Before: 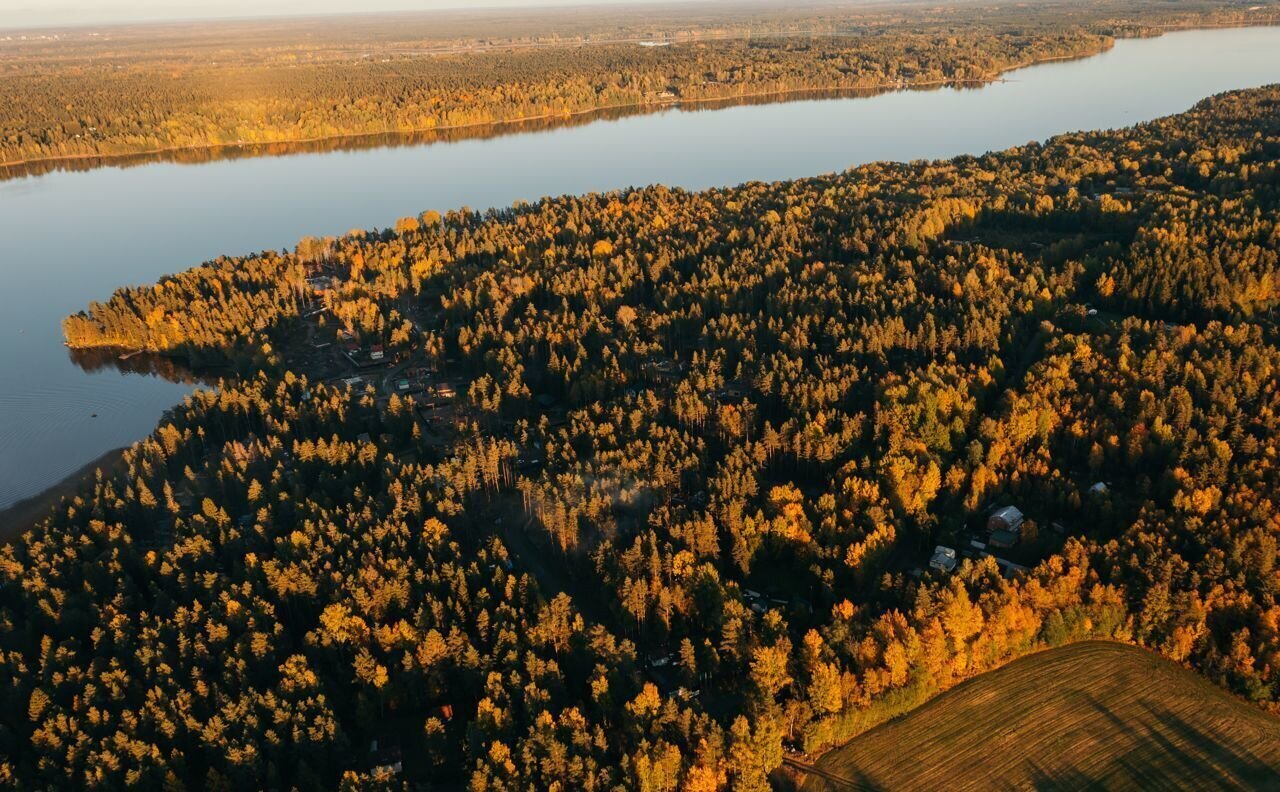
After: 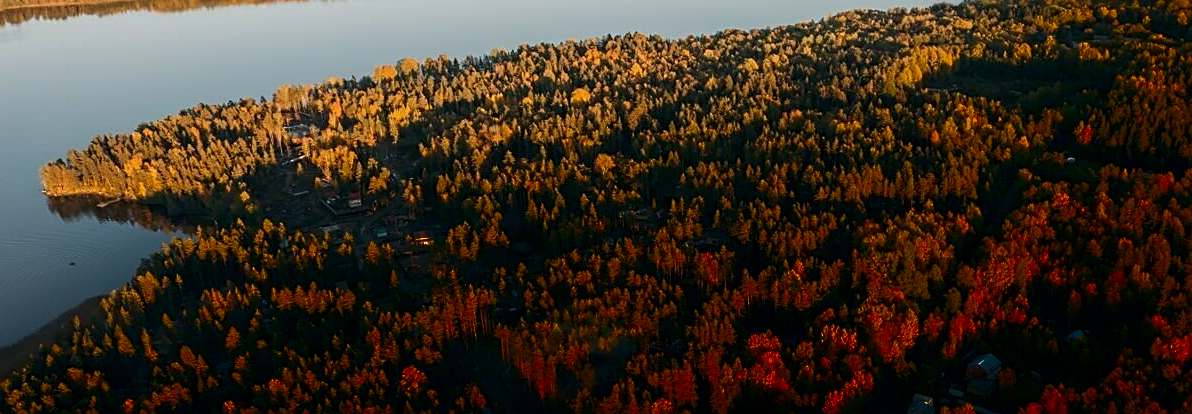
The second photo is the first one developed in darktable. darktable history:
local contrast: highlights 100%, shadows 100%, detail 120%, midtone range 0.2
shadows and highlights: shadows -88.03, highlights -35.45, shadows color adjustment 99.15%, highlights color adjustment 0%, soften with gaussian
white balance: emerald 1
sharpen: on, module defaults
crop: left 1.744%, top 19.225%, right 5.069%, bottom 28.357%
base curve: curves: ch0 [(0, 0) (0.989, 0.992)], preserve colors none
